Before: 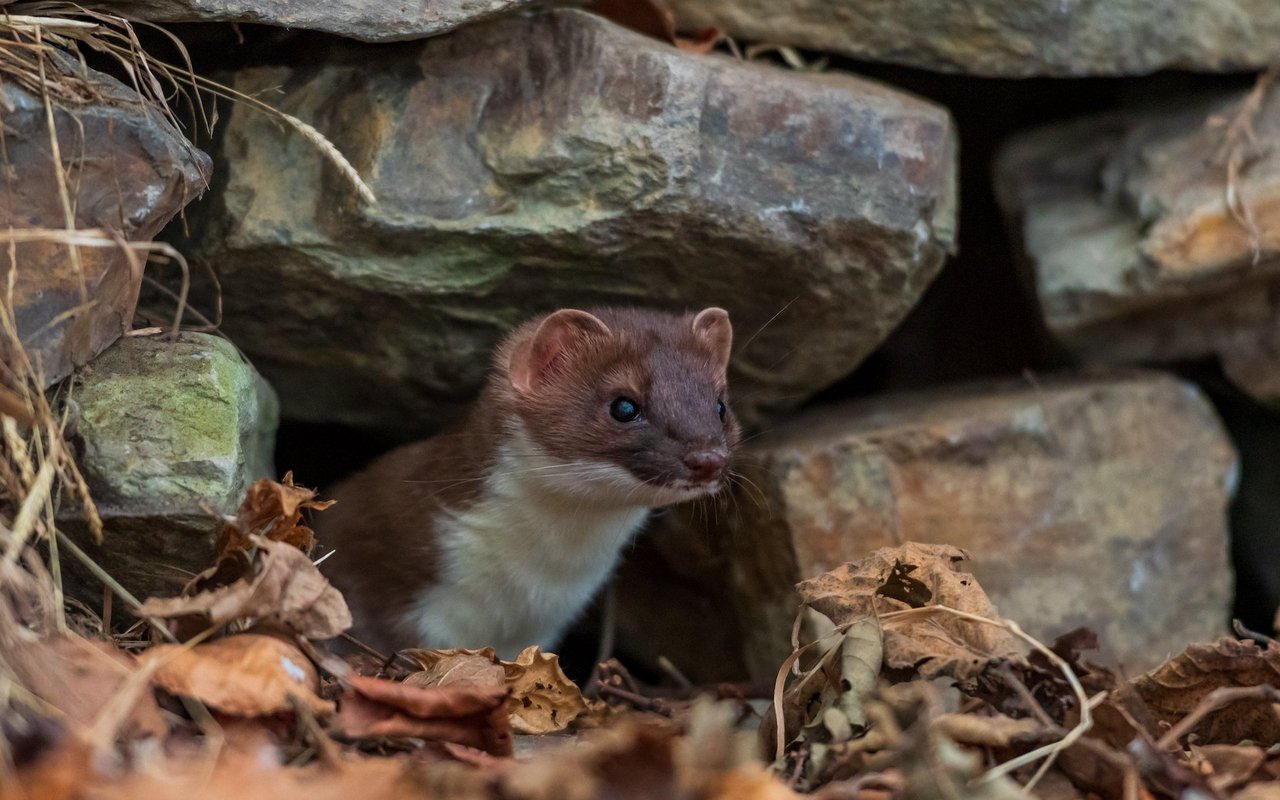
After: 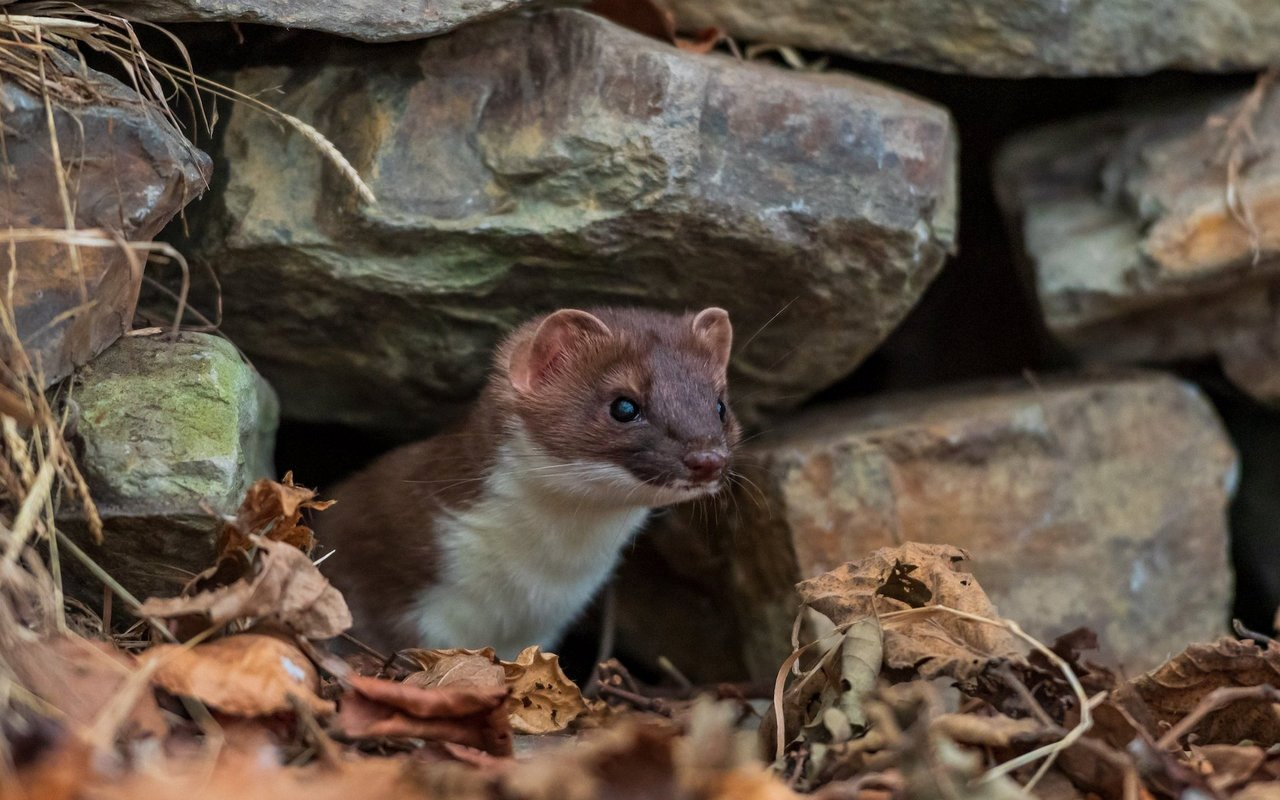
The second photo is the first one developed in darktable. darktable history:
shadows and highlights: shadows 36.79, highlights -27.66, soften with gaussian
